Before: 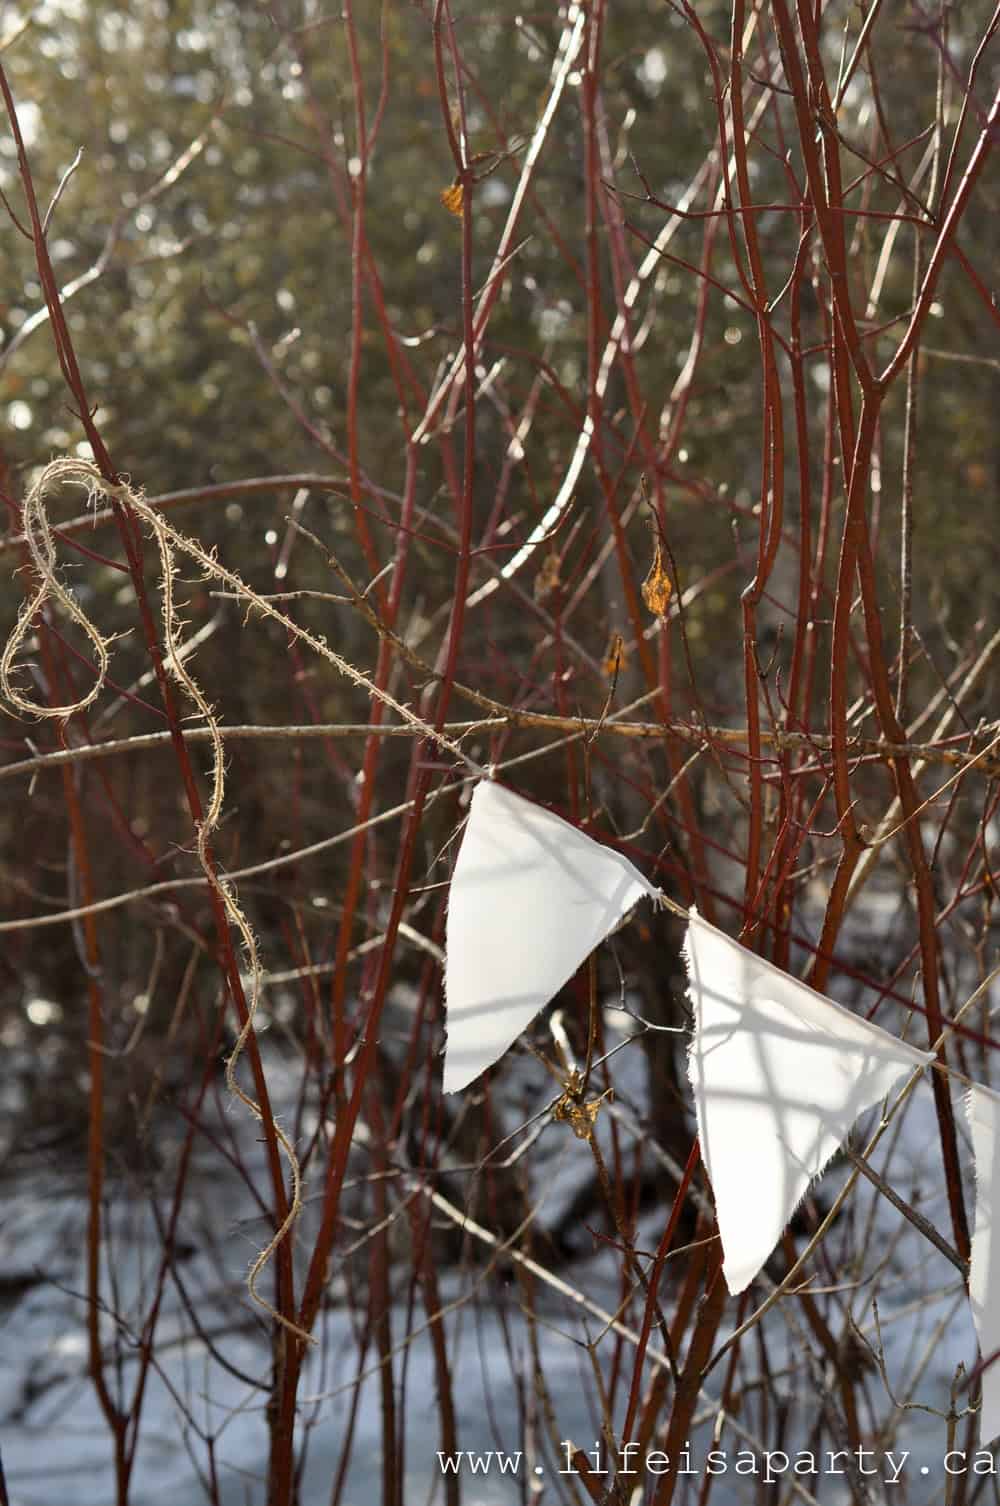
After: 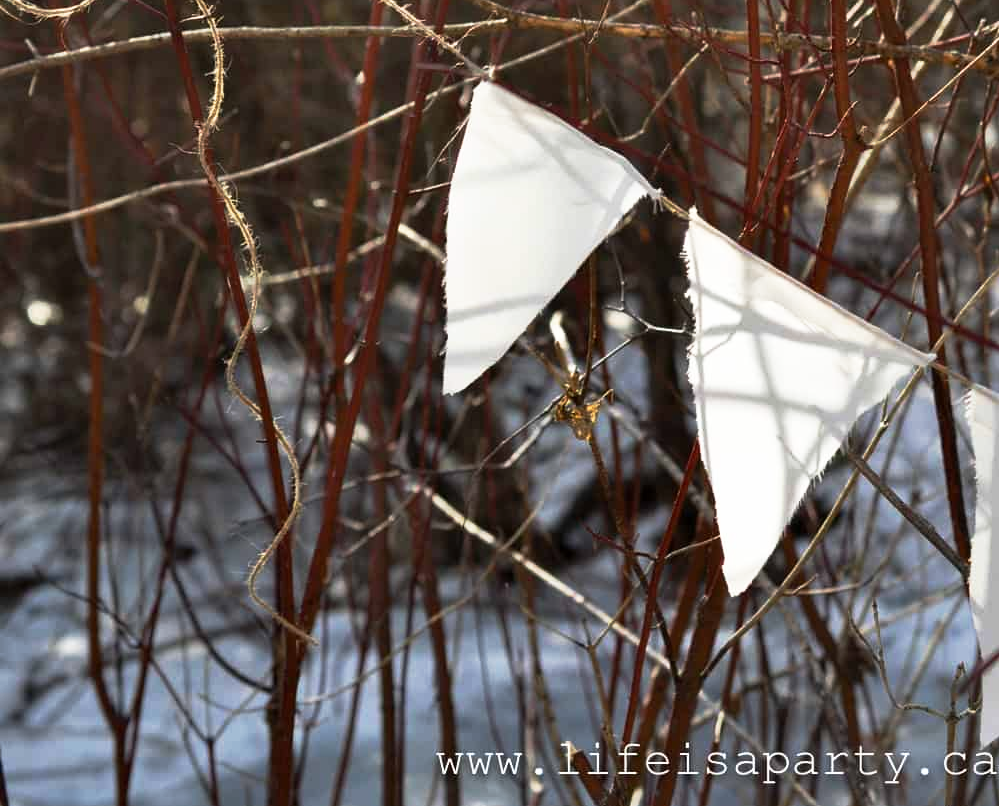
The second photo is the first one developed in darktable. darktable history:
base curve: curves: ch0 [(0, 0) (0.257, 0.25) (0.482, 0.586) (0.757, 0.871) (1, 1)], preserve colors none
crop and rotate: top 46.452%, right 0.088%
